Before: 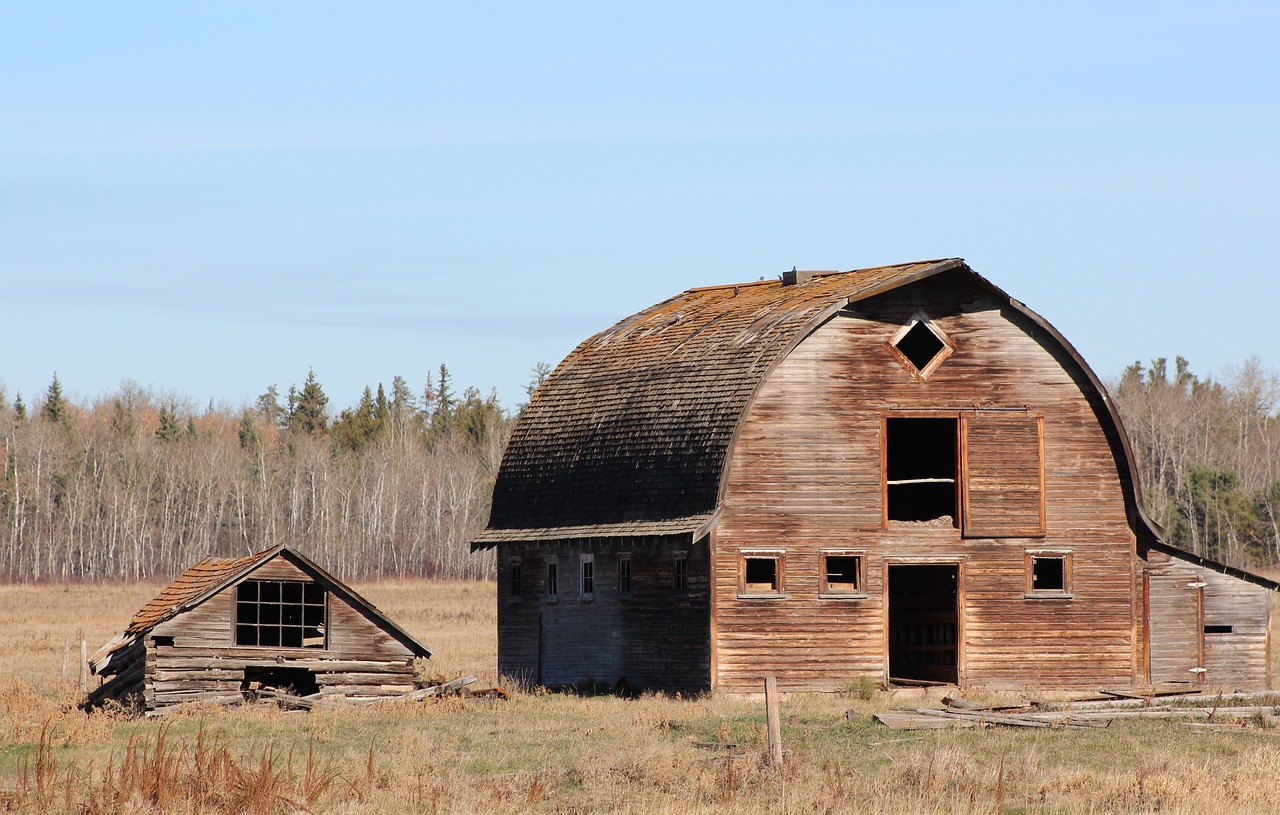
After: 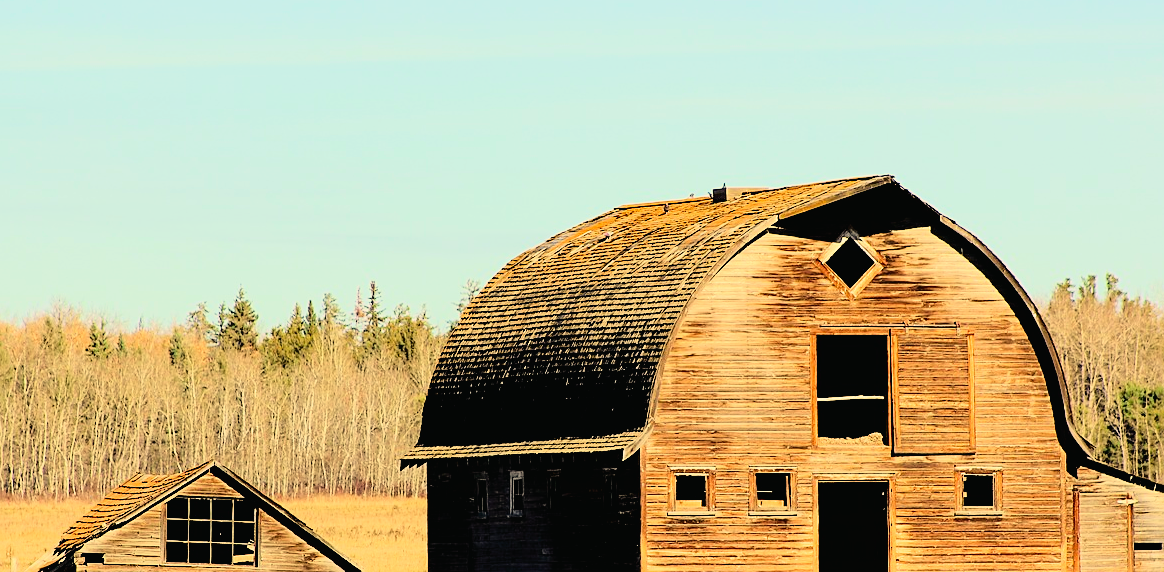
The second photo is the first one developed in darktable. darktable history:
exposure: compensate highlight preservation false
crop: left 5.53%, top 10.221%, right 3.522%, bottom 19.484%
sharpen: on, module defaults
tone equalizer: -8 EV -0.755 EV, -7 EV -0.678 EV, -6 EV -0.608 EV, -5 EV -0.399 EV, -3 EV 0.393 EV, -2 EV 0.6 EV, -1 EV 0.694 EV, +0 EV 0.758 EV, mask exposure compensation -0.511 EV
filmic rgb: black relative exposure -4.73 EV, white relative exposure 4.01 EV, hardness 2.81, color science v6 (2022)
color correction: highlights a* 2.45, highlights b* 22.79
tone curve: curves: ch0 [(0, 0.014) (0.17, 0.099) (0.392, 0.438) (0.725, 0.828) (0.872, 0.918) (1, 0.981)]; ch1 [(0, 0) (0.402, 0.36) (0.488, 0.466) (0.5, 0.499) (0.515, 0.515) (0.574, 0.595) (0.619, 0.65) (0.701, 0.725) (1, 1)]; ch2 [(0, 0) (0.432, 0.422) (0.486, 0.49) (0.503, 0.503) (0.523, 0.554) (0.562, 0.606) (0.644, 0.694) (0.717, 0.753) (1, 0.991)], color space Lab, independent channels, preserve colors none
